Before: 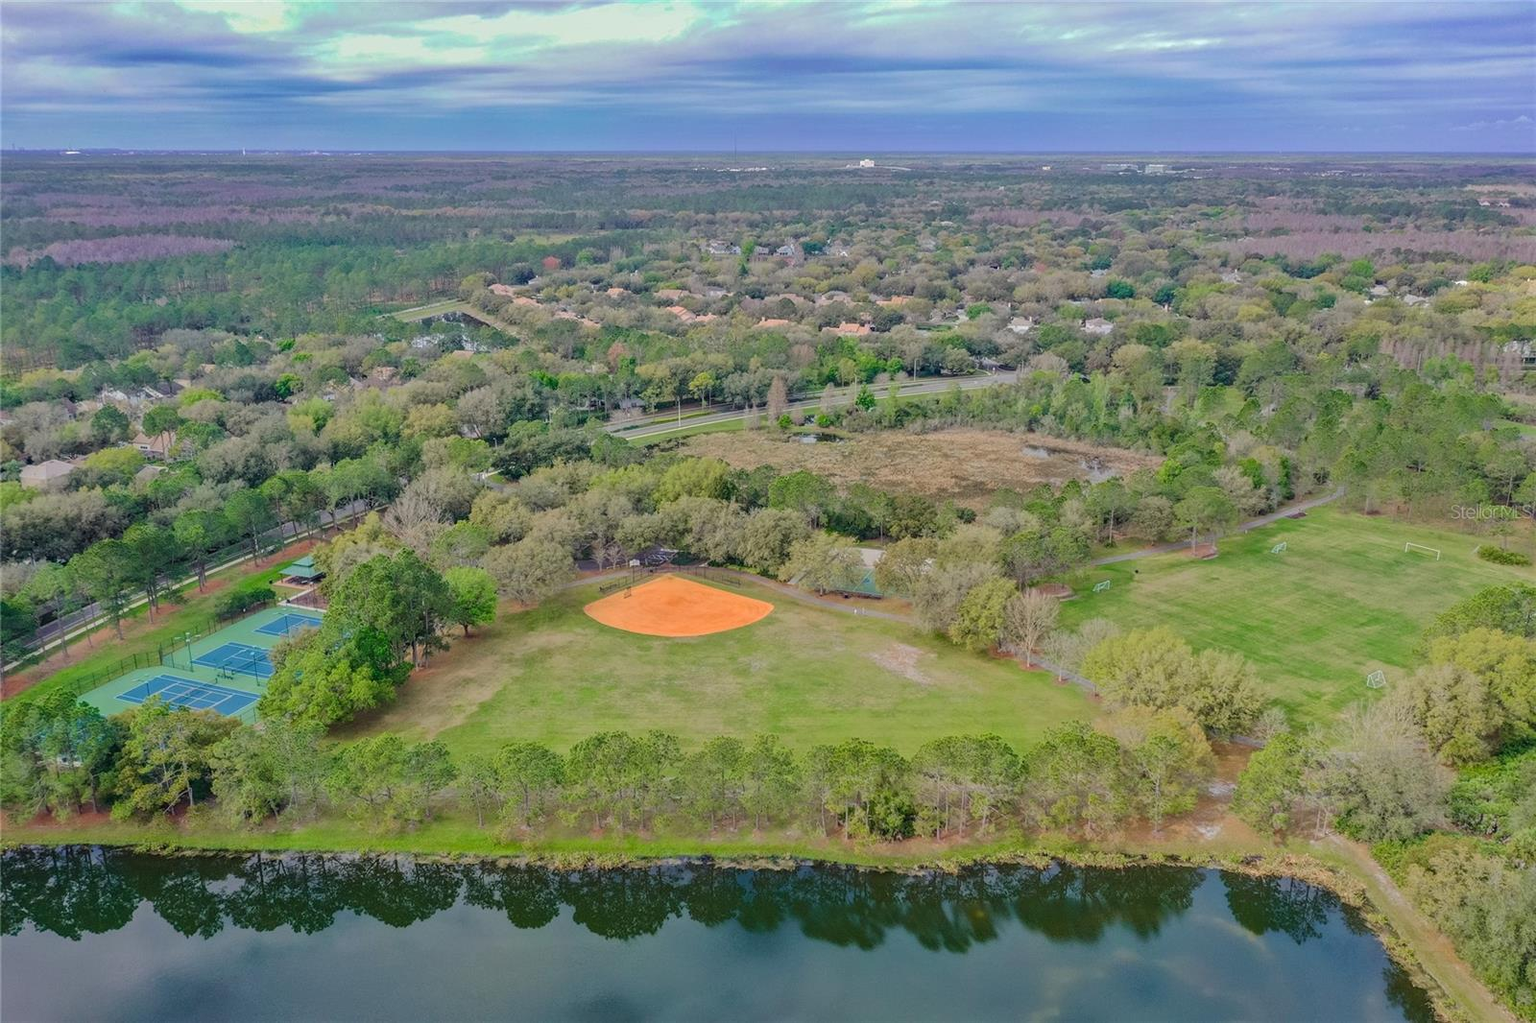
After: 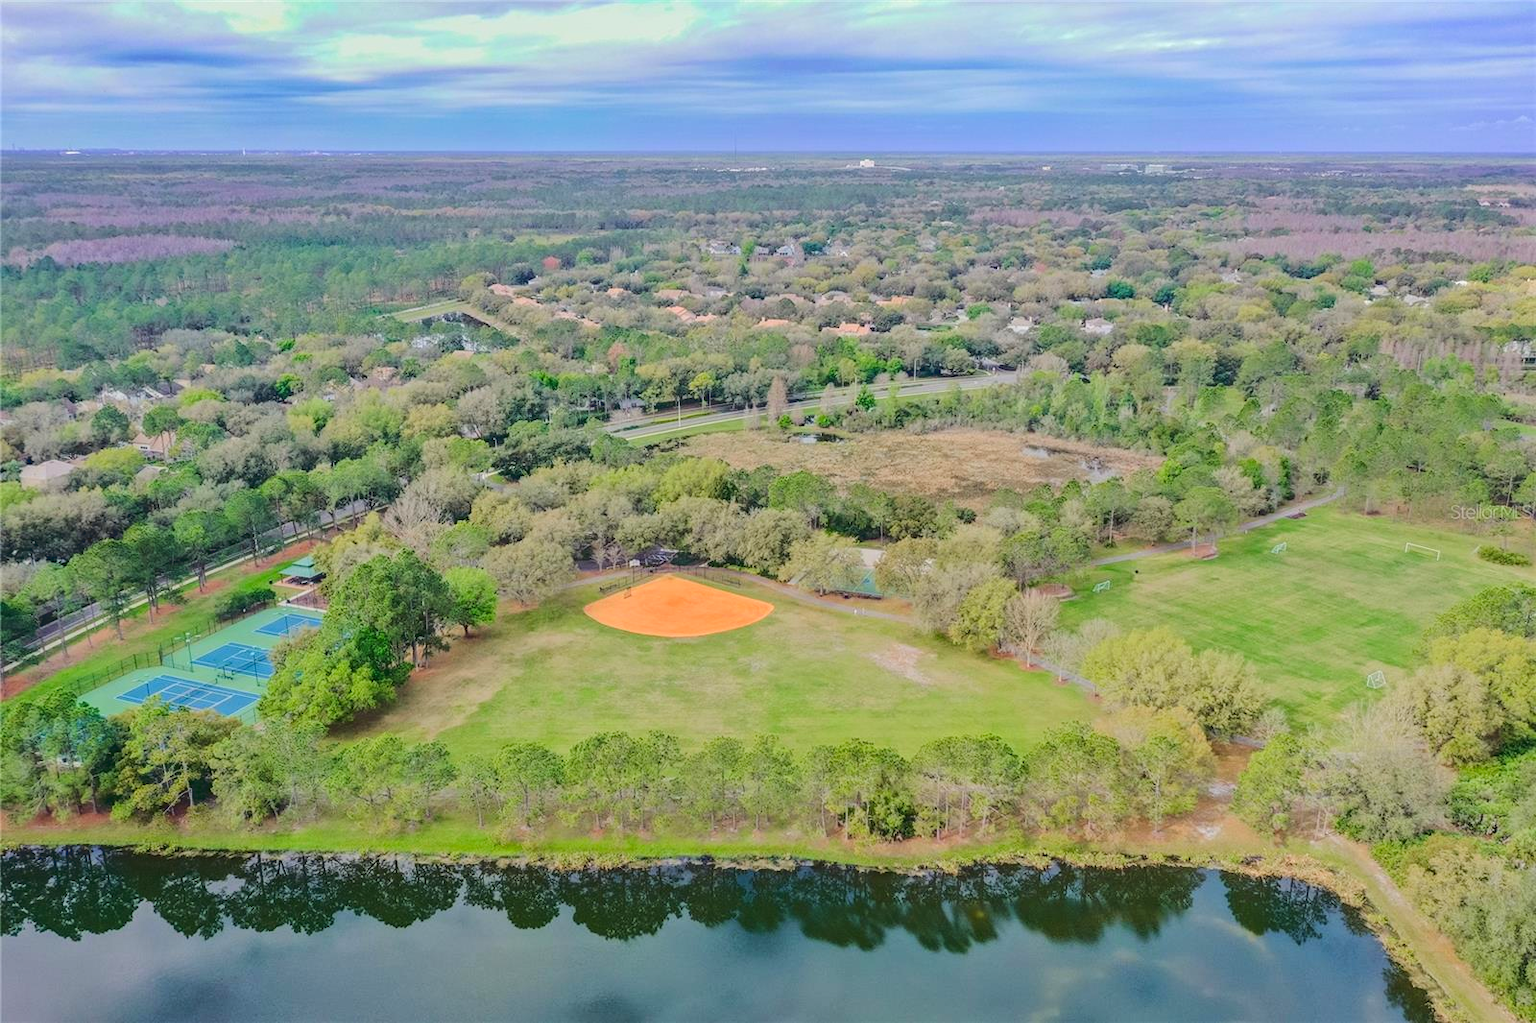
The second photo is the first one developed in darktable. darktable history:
exposure: compensate exposure bias true, compensate highlight preservation false
tone curve: curves: ch0 [(0, 0) (0.003, 0.09) (0.011, 0.095) (0.025, 0.097) (0.044, 0.108) (0.069, 0.117) (0.1, 0.129) (0.136, 0.151) (0.177, 0.185) (0.224, 0.229) (0.277, 0.299) (0.335, 0.379) (0.399, 0.469) (0.468, 0.55) (0.543, 0.629) (0.623, 0.702) (0.709, 0.775) (0.801, 0.85) (0.898, 0.91) (1, 1)], color space Lab, linked channels, preserve colors none
